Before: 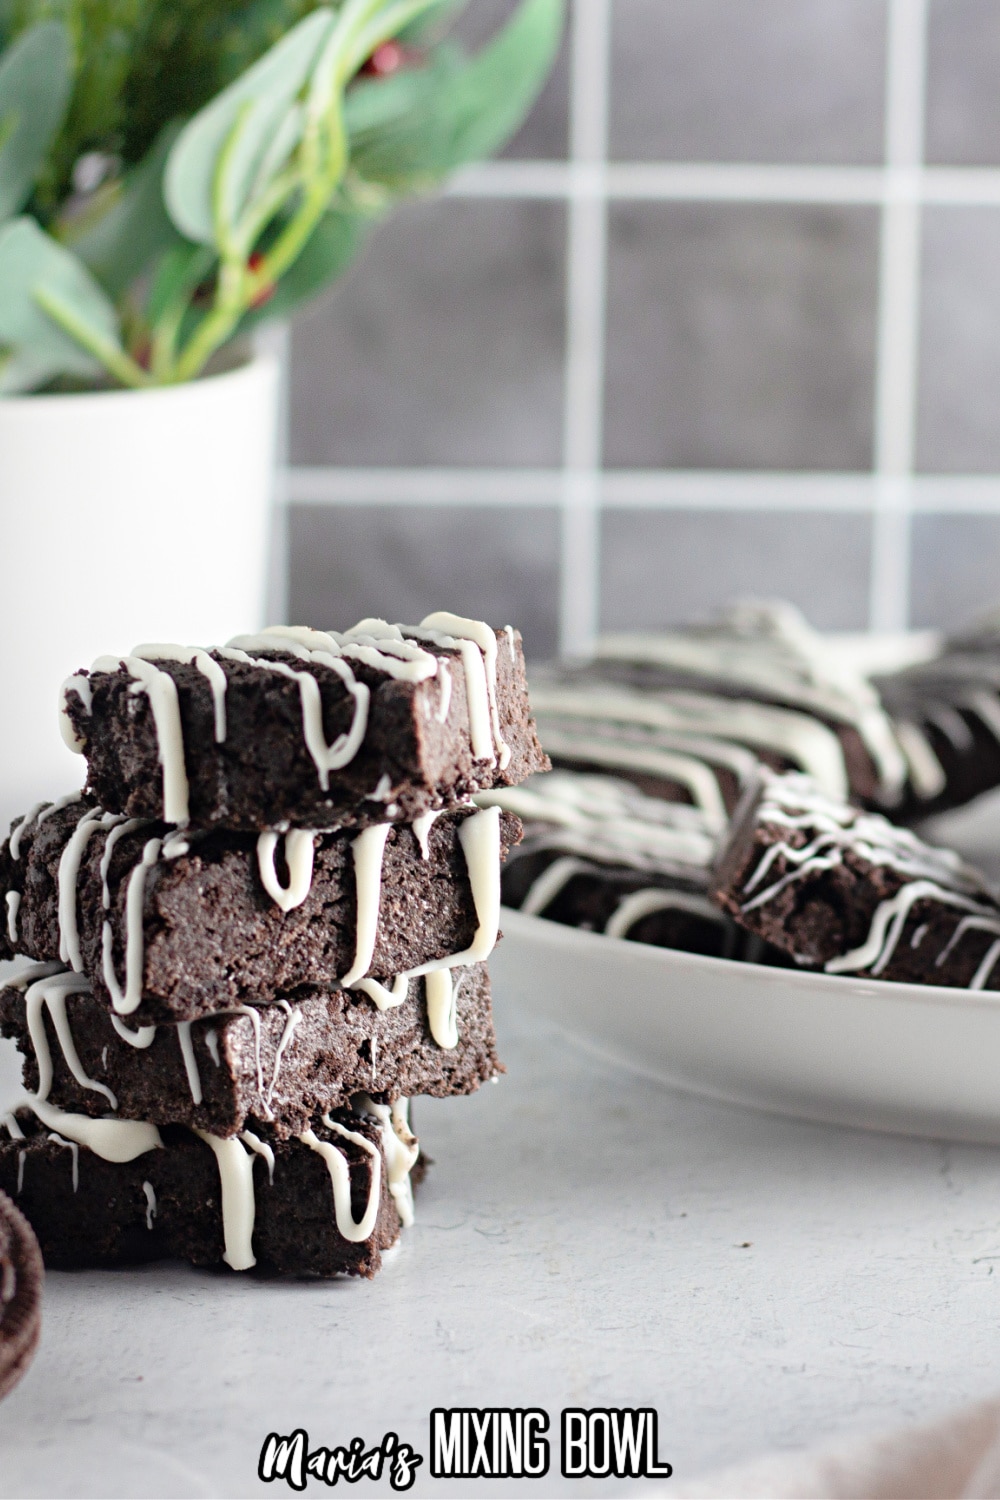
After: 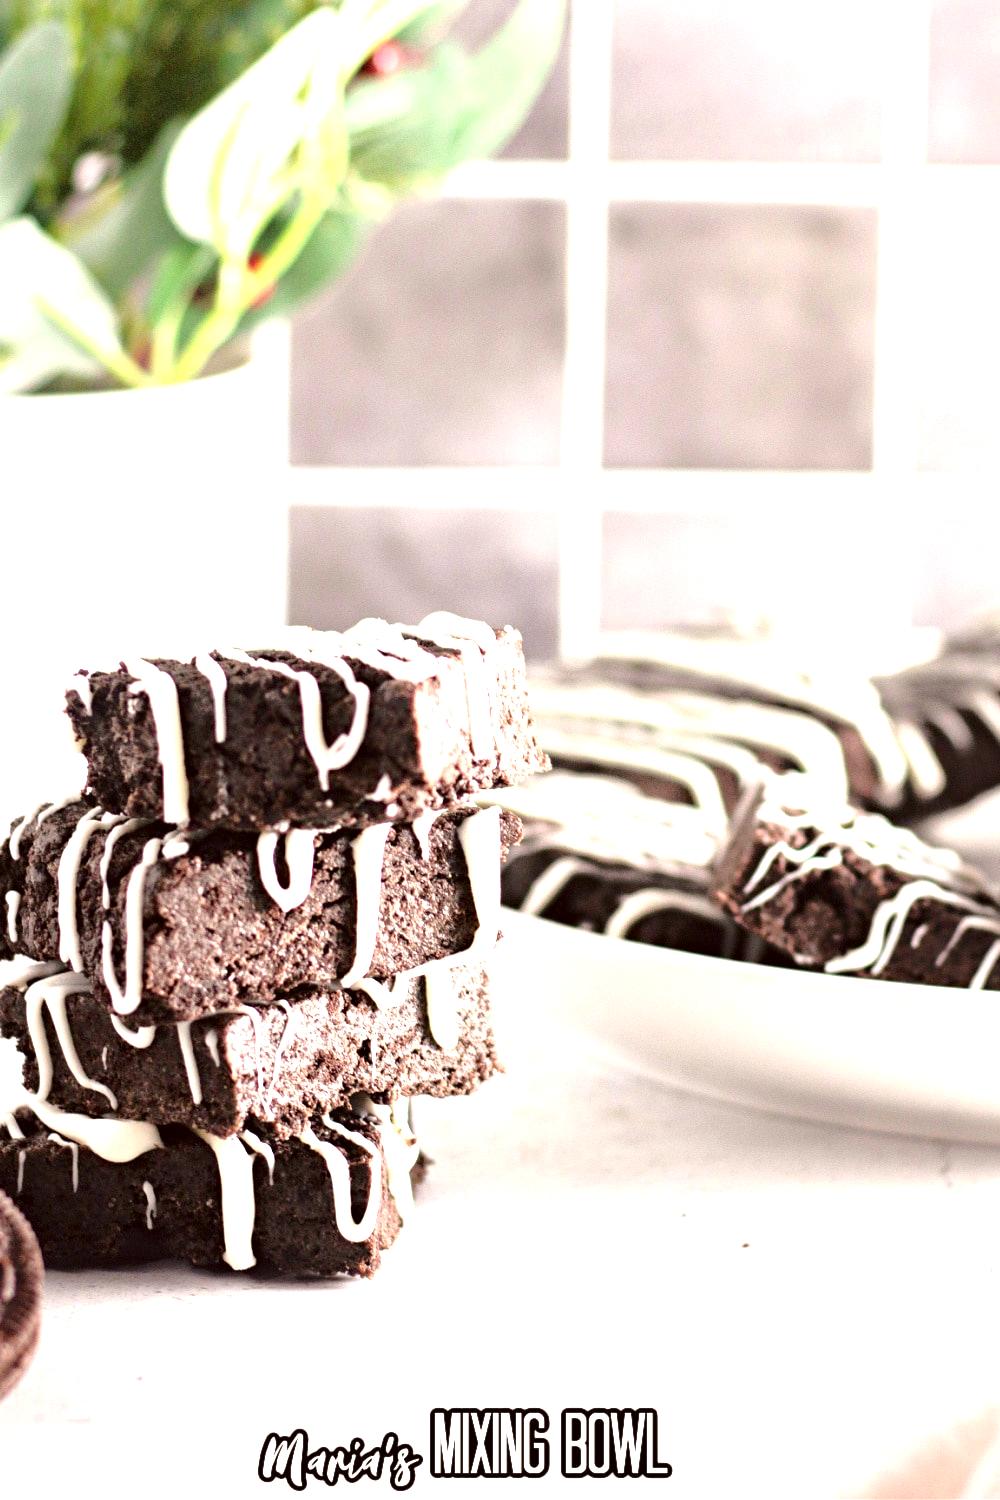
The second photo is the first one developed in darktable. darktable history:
exposure: black level correction 0.001, exposure 1.398 EV, compensate exposure bias true, compensate highlight preservation false
color correction: highlights a* 6.27, highlights b* 8.19, shadows a* 5.94, shadows b* 7.23, saturation 0.9
